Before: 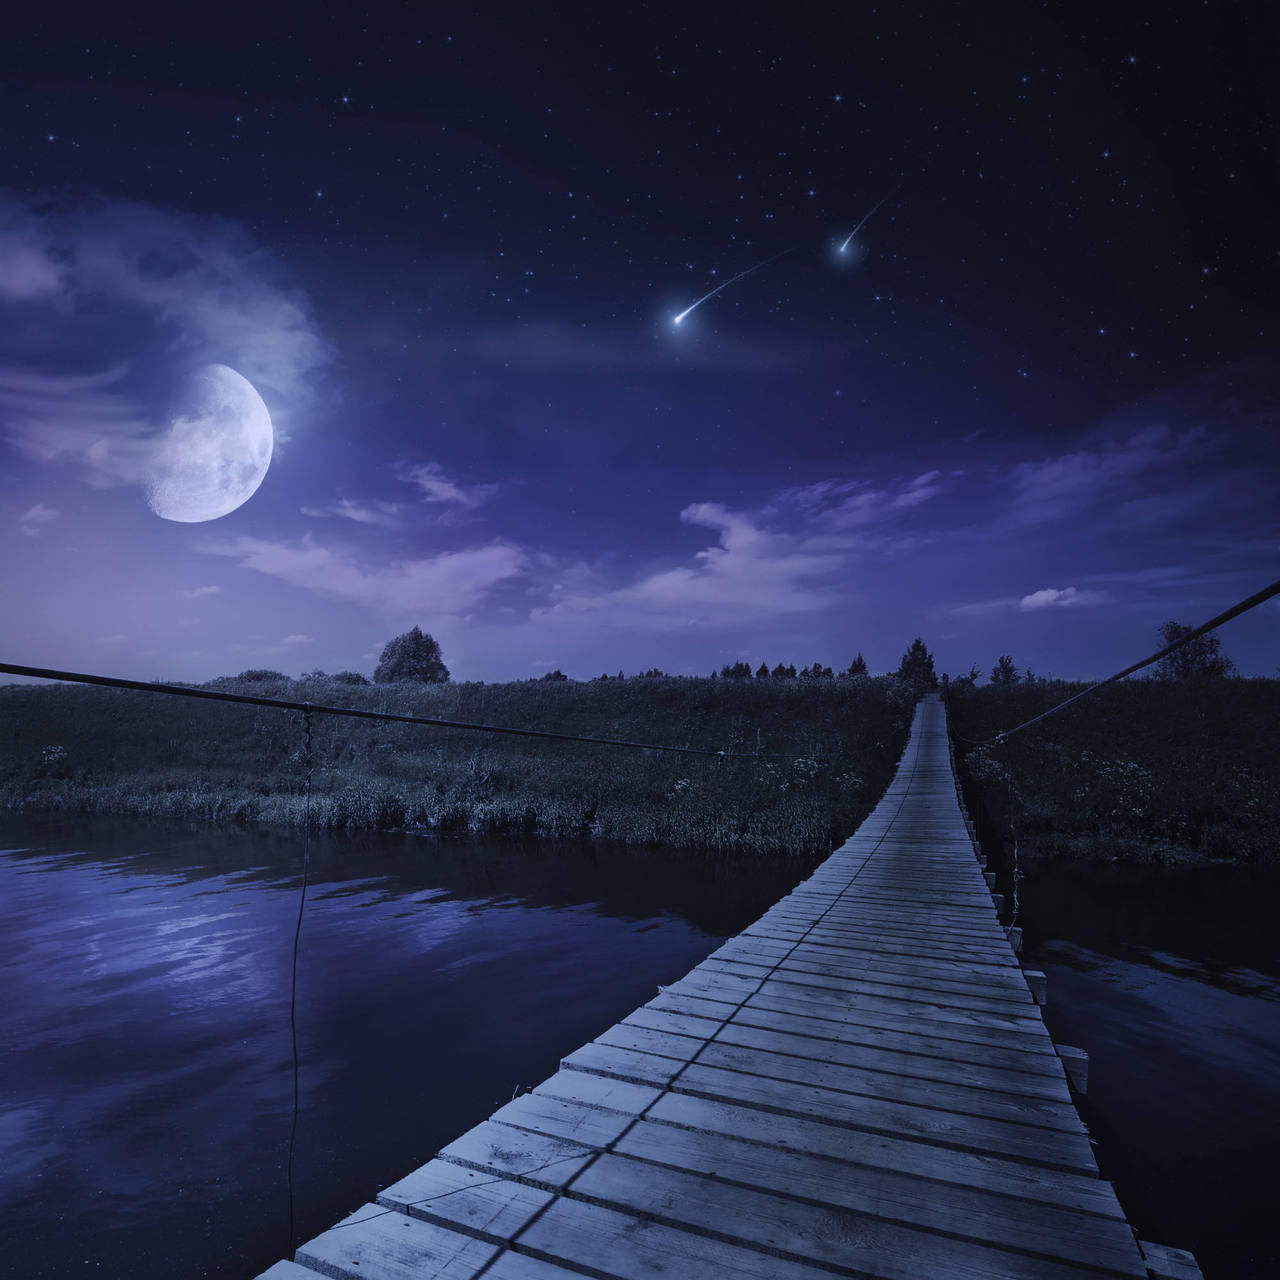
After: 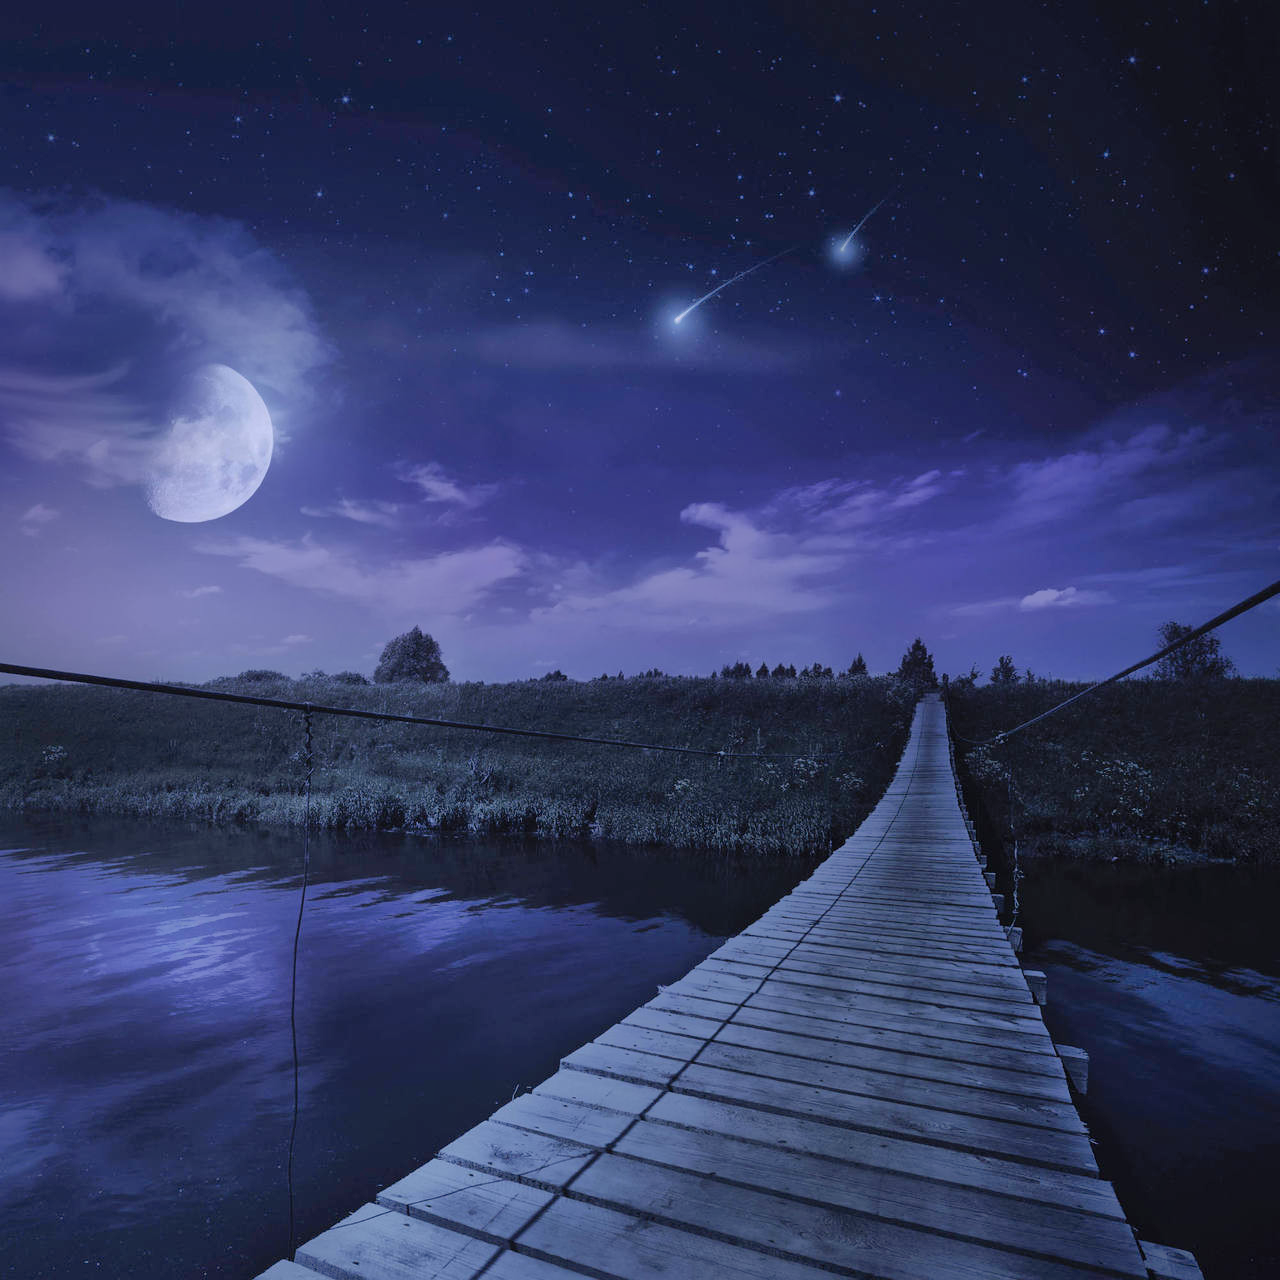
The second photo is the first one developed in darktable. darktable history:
shadows and highlights: highlights -59.89
